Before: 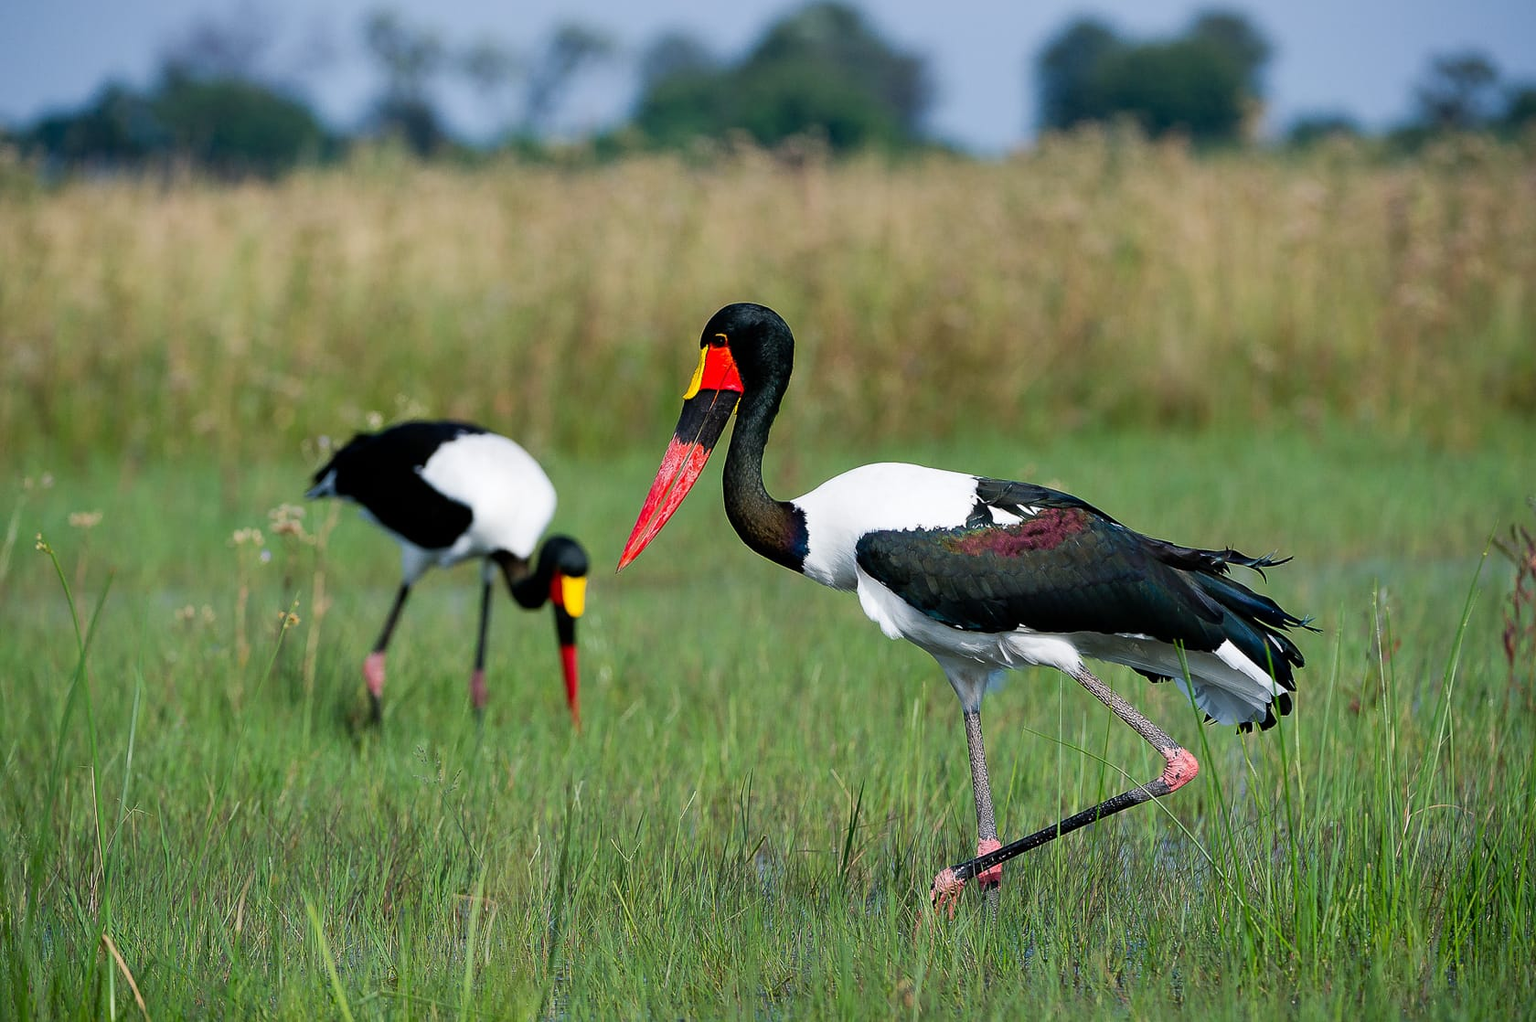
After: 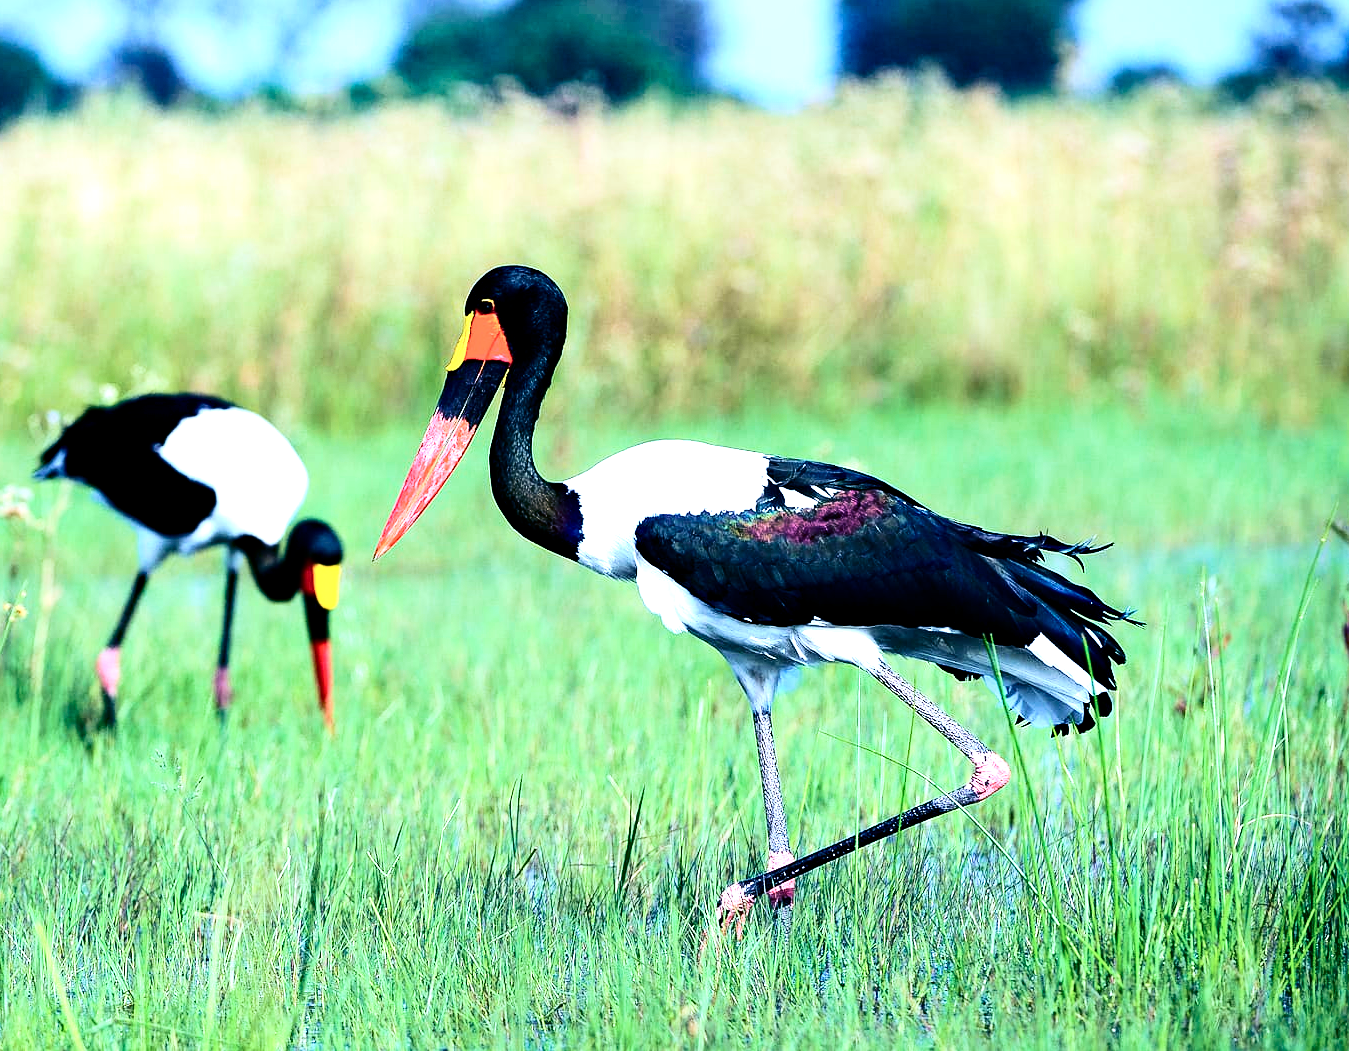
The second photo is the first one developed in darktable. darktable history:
exposure: black level correction 0.001, exposure 0.499 EV, compensate highlight preservation false
contrast brightness saturation: contrast 0.283
color calibration: illuminant custom, x 0.388, y 0.387, temperature 3846.89 K
crop and rotate: left 17.966%, top 5.917%, right 1.717%
tone equalizer: -8 EV -1.11 EV, -7 EV -1.01 EV, -6 EV -0.865 EV, -5 EV -0.609 EV, -3 EV 0.569 EV, -2 EV 0.892 EV, -1 EV 0.995 EV, +0 EV 1.08 EV, mask exposure compensation -0.506 EV
velvia: on, module defaults
haze removal: compatibility mode true, adaptive false
color balance rgb: shadows lift › luminance -40.817%, shadows lift › chroma 14.015%, shadows lift › hue 259.99°, perceptual saturation grading › global saturation 0.379%
